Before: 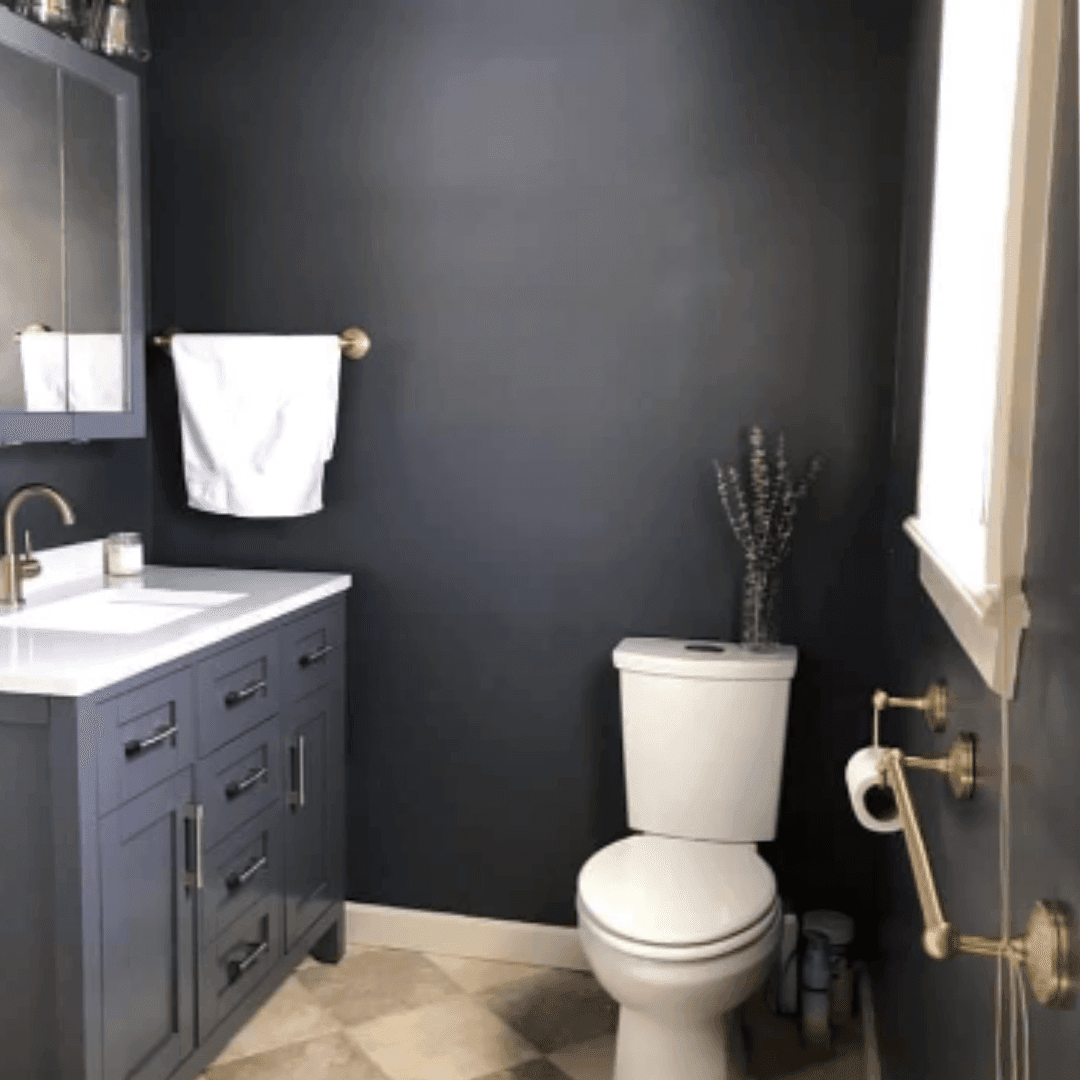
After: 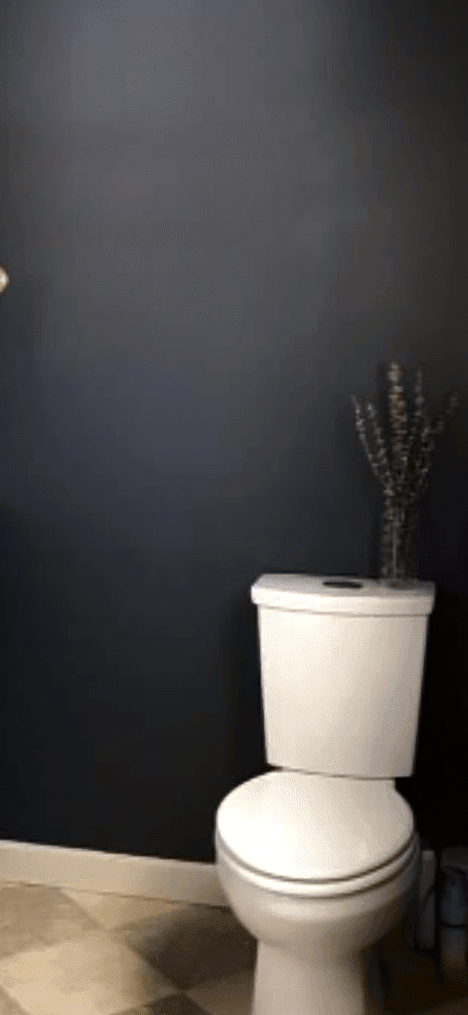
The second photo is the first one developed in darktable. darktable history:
crop: left 33.524%, top 5.98%, right 23.1%
exposure: exposure 0.22 EV, compensate highlight preservation false
contrast brightness saturation: brightness -0.202, saturation 0.076
contrast equalizer: octaves 7, y [[0.439, 0.44, 0.442, 0.457, 0.493, 0.498], [0.5 ×6], [0.5 ×6], [0 ×6], [0 ×6]]
